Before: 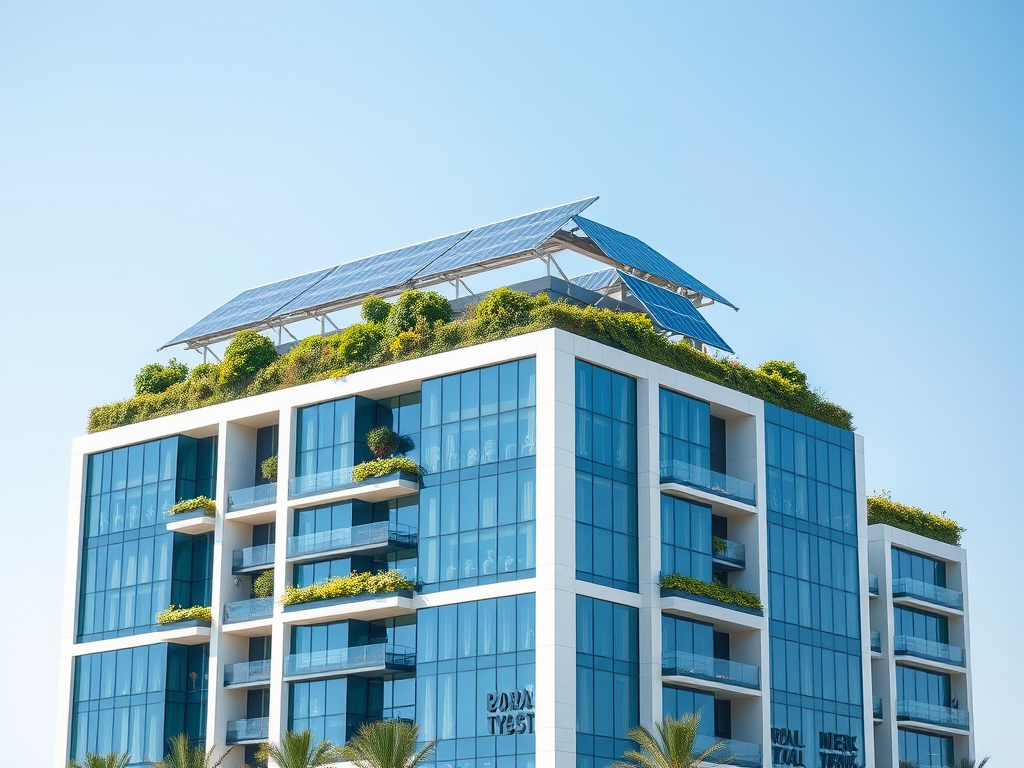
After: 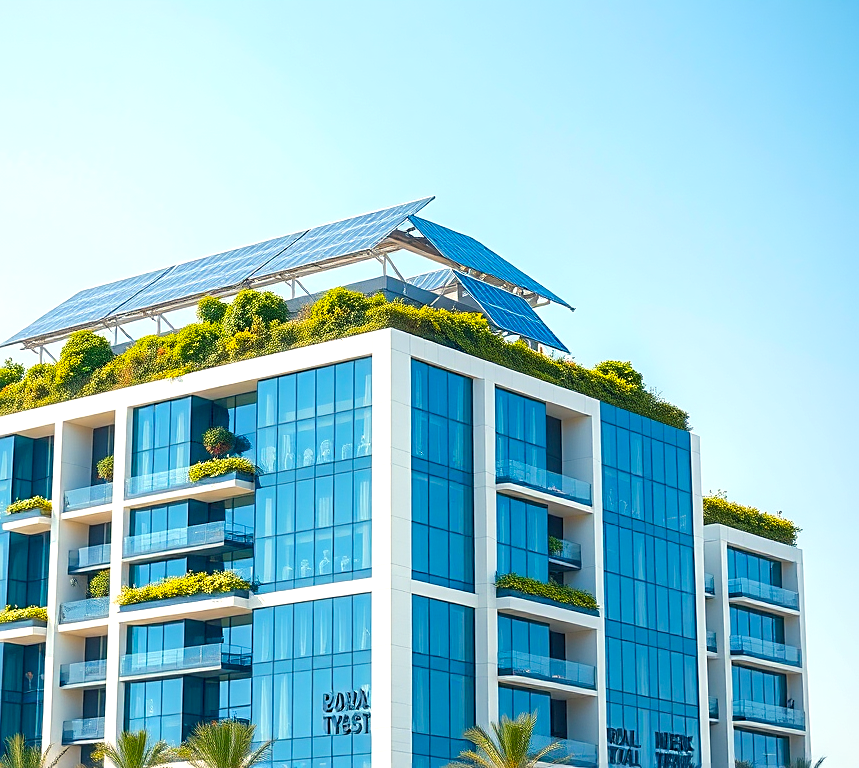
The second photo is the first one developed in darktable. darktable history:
crop: left 16.041%
color balance rgb: highlights gain › chroma 3.029%, highlights gain › hue 77.94°, perceptual saturation grading › global saturation 30.433%, perceptual brilliance grading › global brilliance 9.307%, perceptual brilliance grading › shadows 15.248%
sharpen: on, module defaults
